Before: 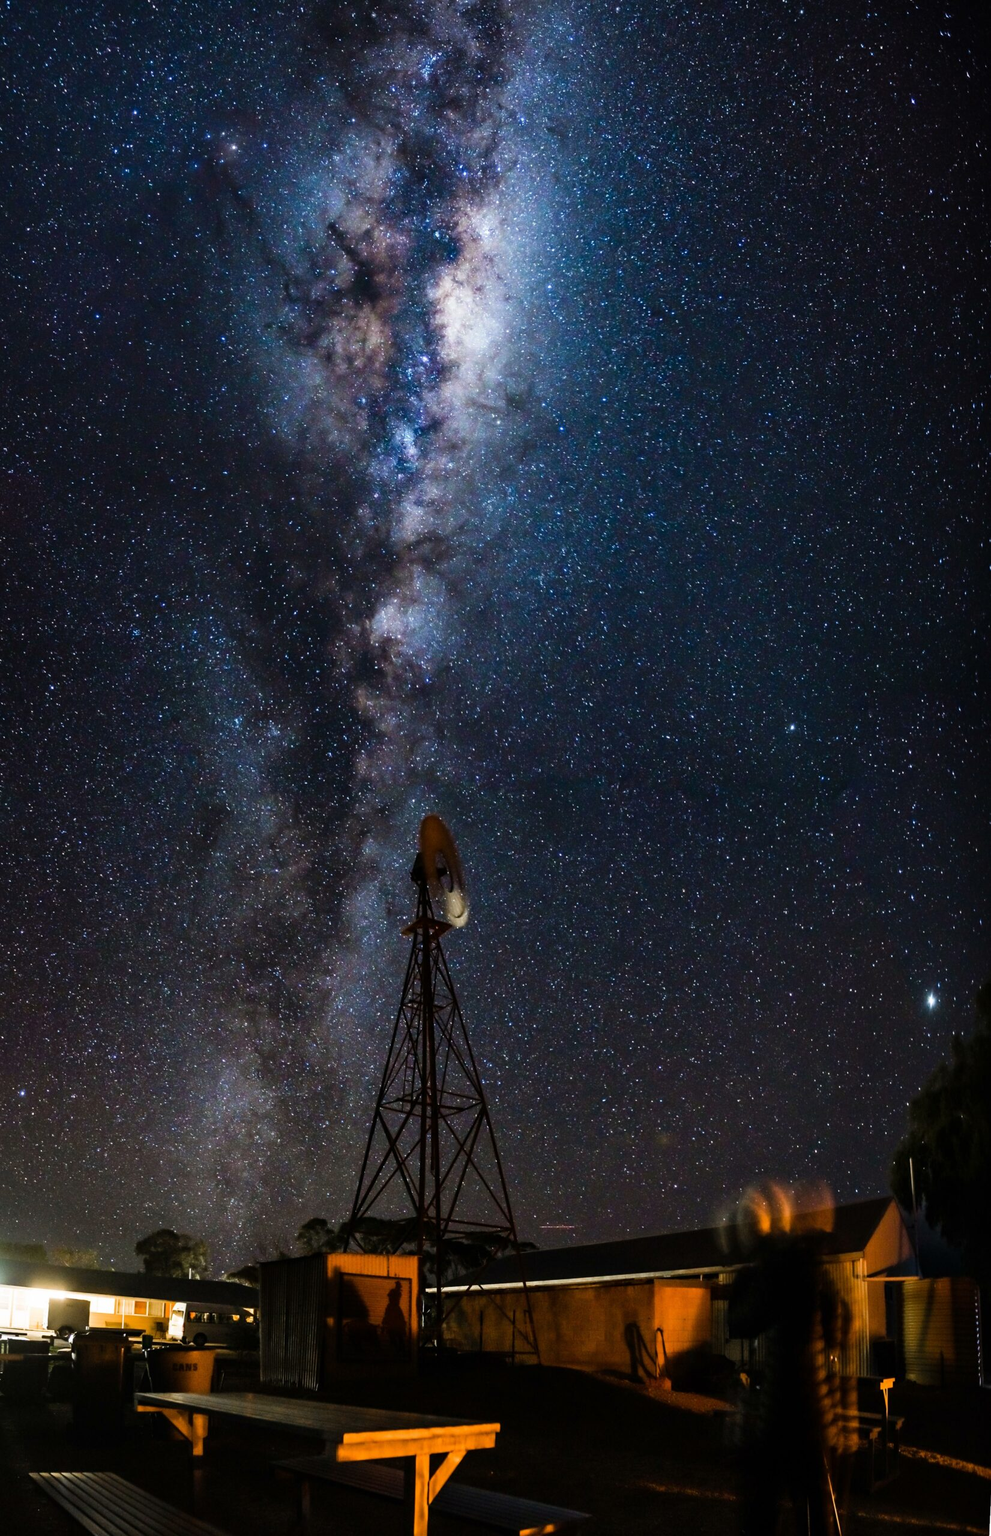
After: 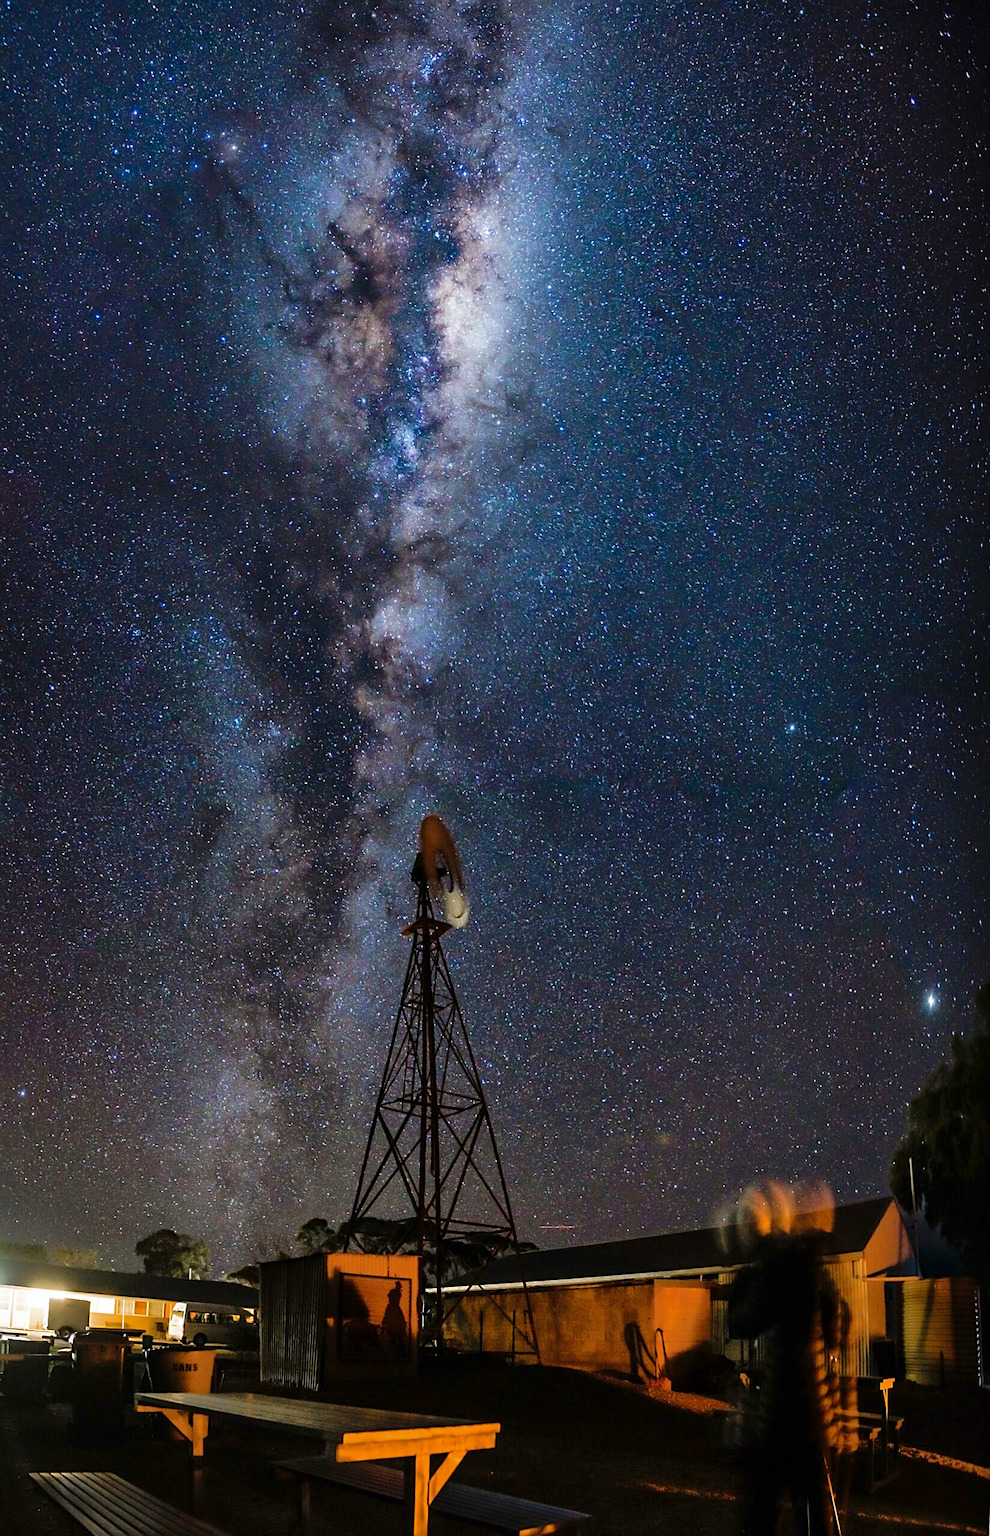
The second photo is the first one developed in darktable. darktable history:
tone equalizer: edges refinement/feathering 500, mask exposure compensation -1.57 EV, preserve details no
sharpen: on, module defaults
shadows and highlights: on, module defaults
